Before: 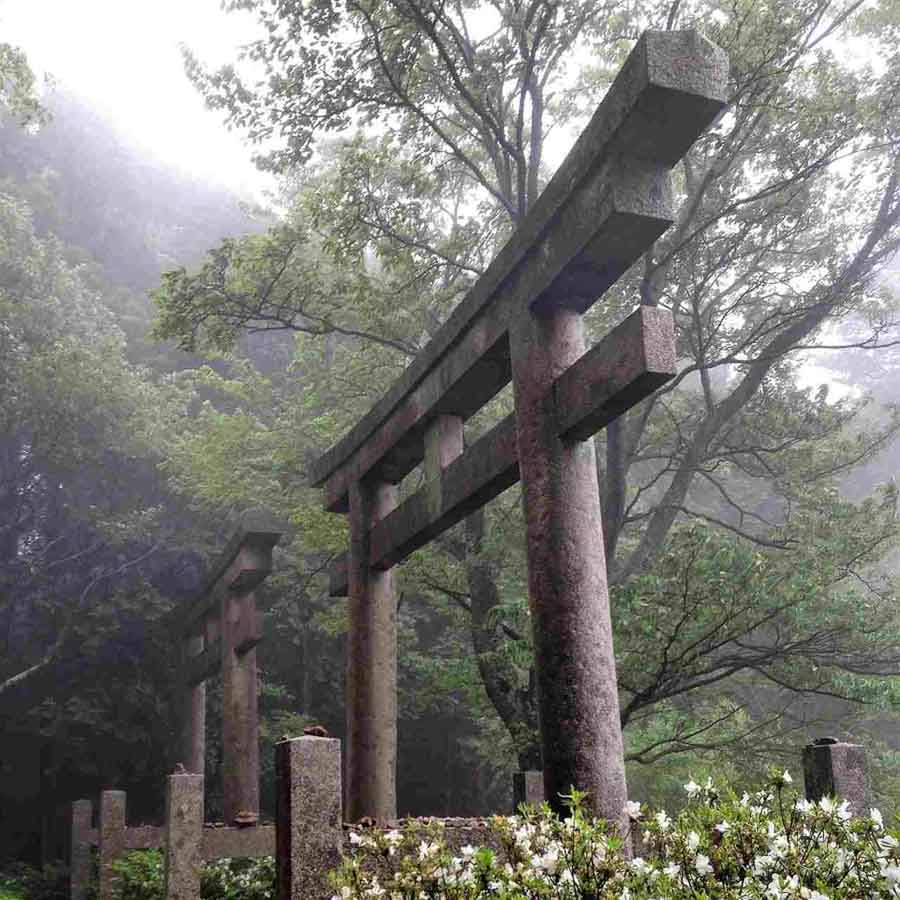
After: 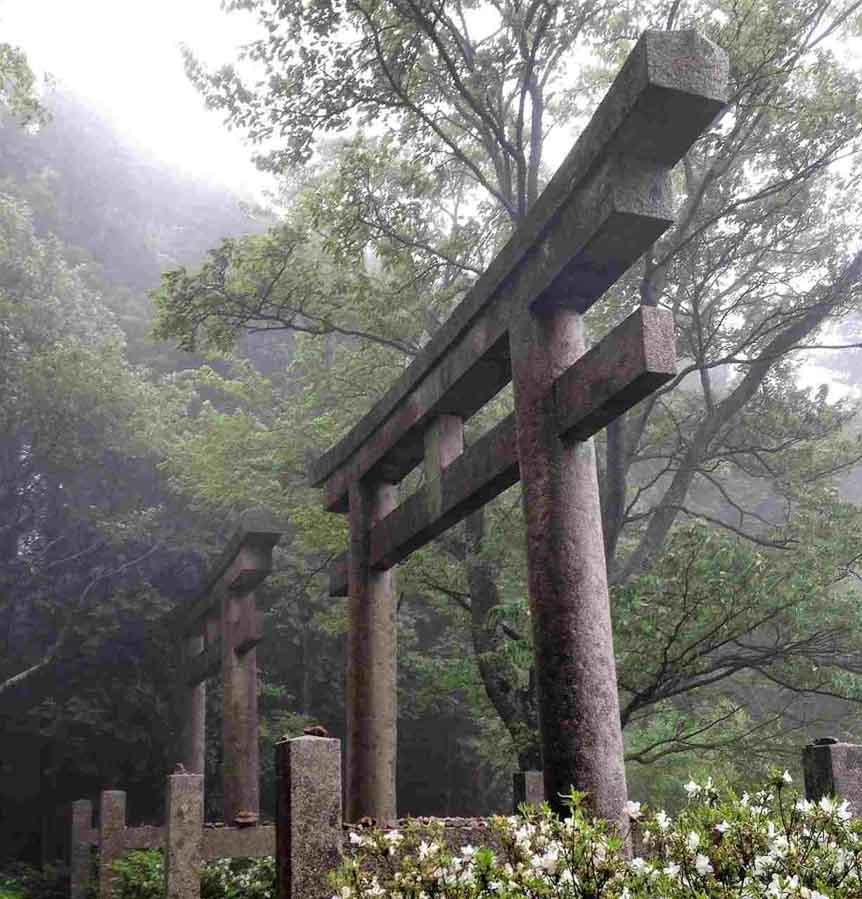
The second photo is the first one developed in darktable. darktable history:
tone equalizer: on, module defaults
crop: right 4.126%, bottom 0.031%
